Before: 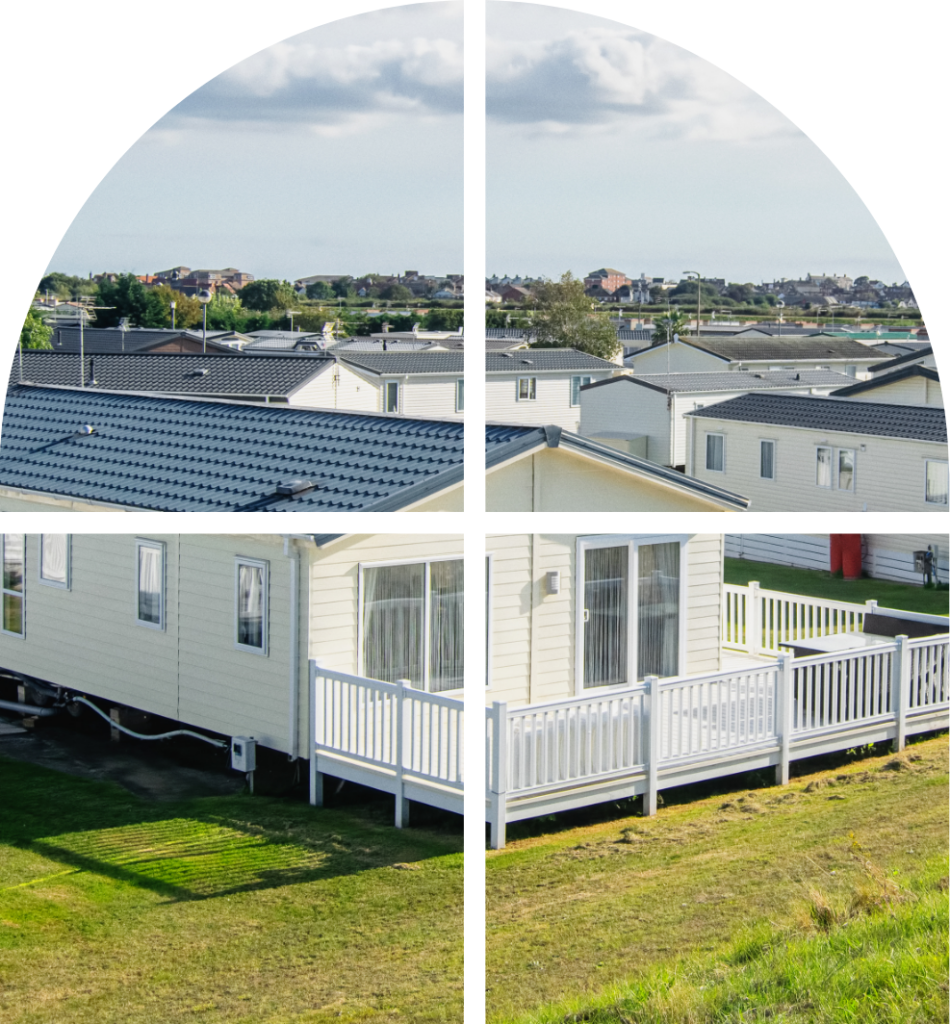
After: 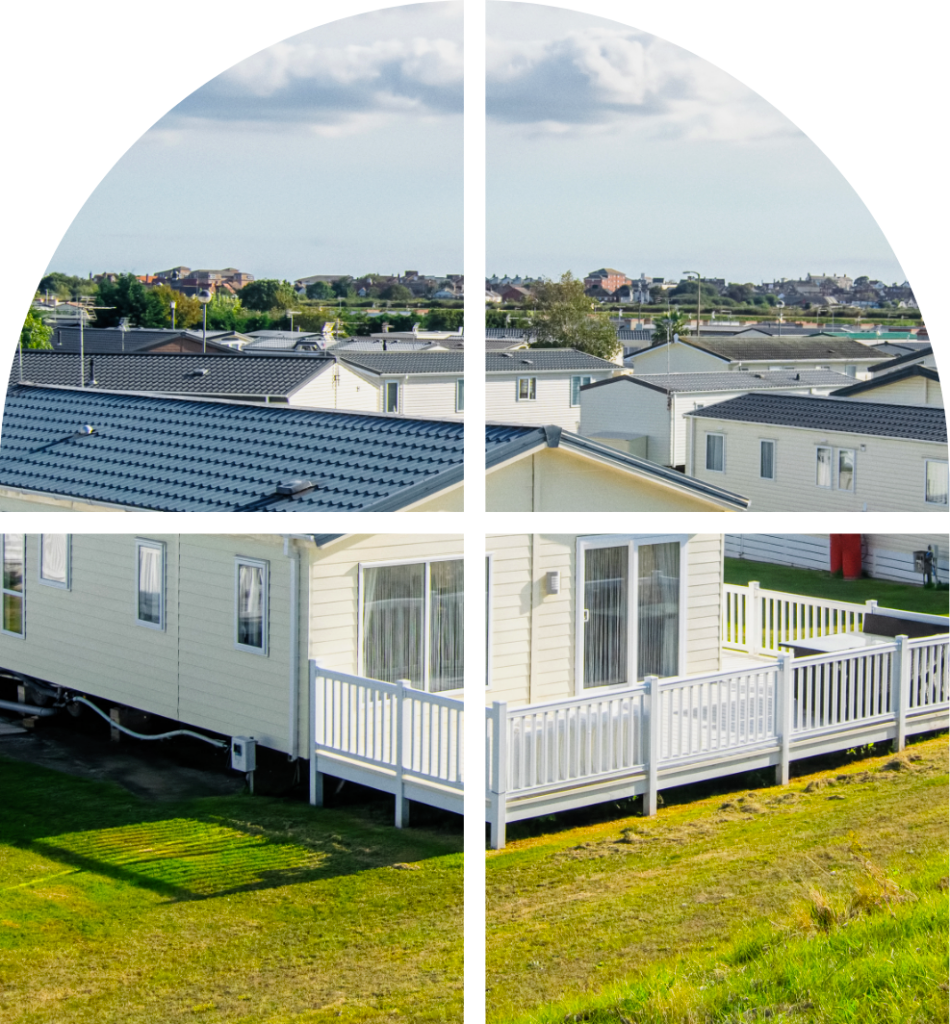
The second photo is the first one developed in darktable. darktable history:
levels: mode automatic, black 0.023%, white 99.97%, levels [0.062, 0.494, 0.925]
color balance: output saturation 120%
